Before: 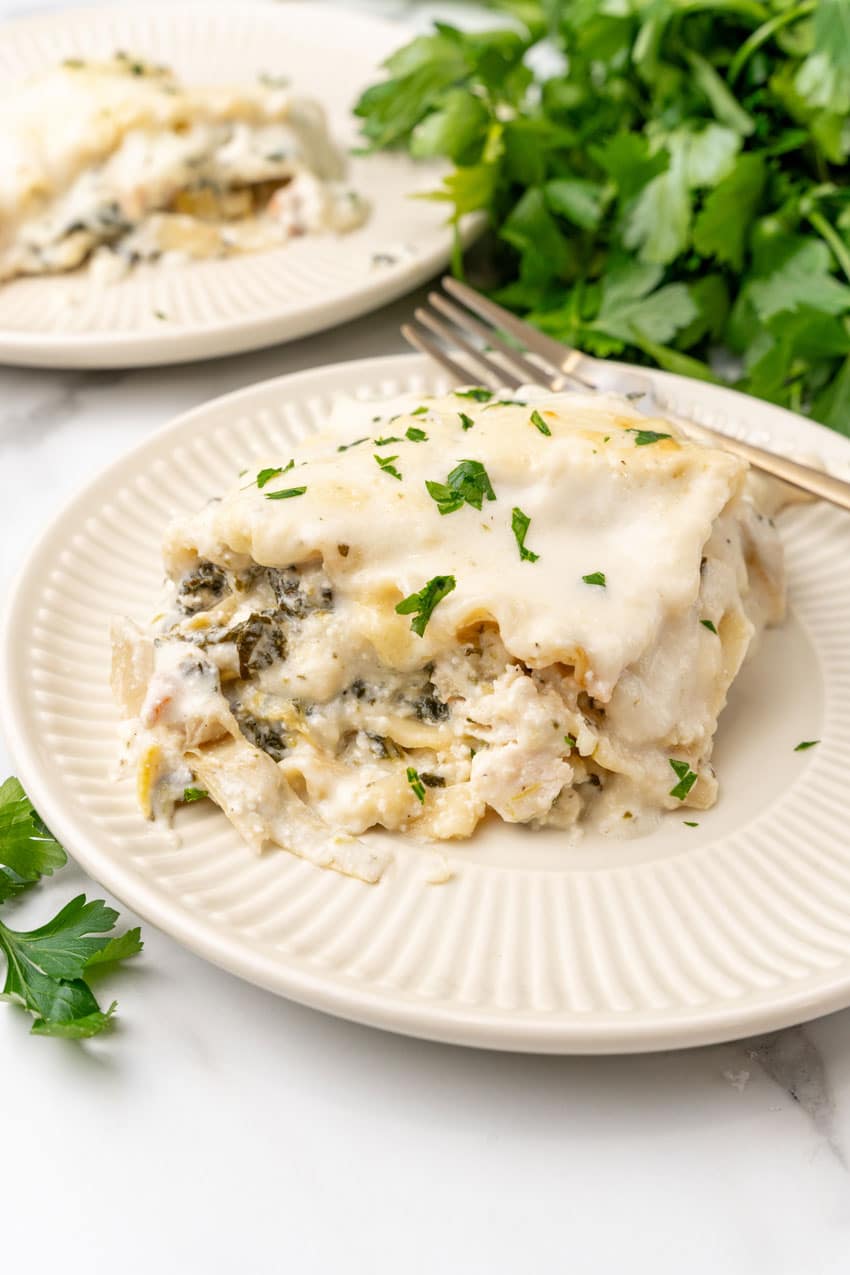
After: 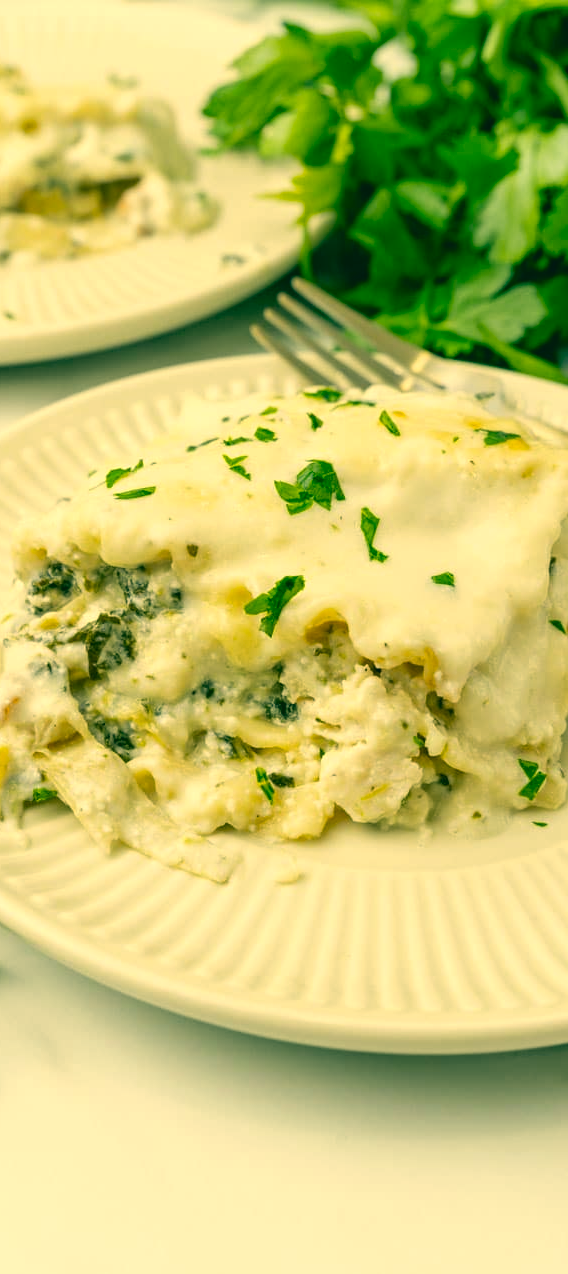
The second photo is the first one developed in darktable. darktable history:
crop and rotate: left 17.803%, right 15.267%
color correction: highlights a* 1.9, highlights b* 34.21, shadows a* -37.06, shadows b* -6.16
